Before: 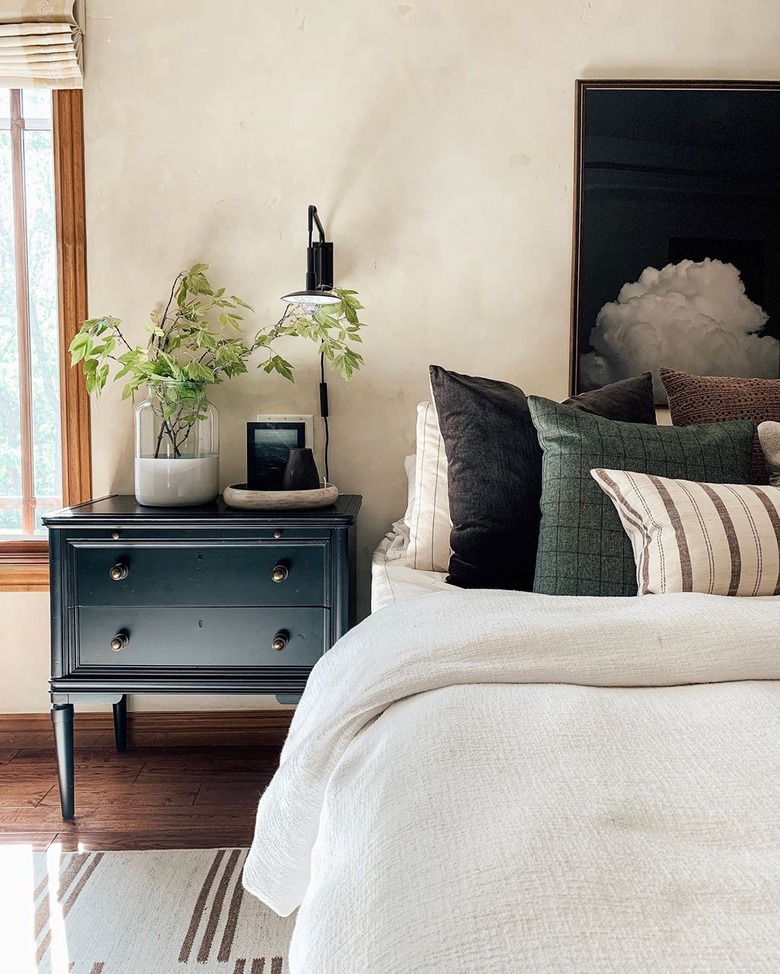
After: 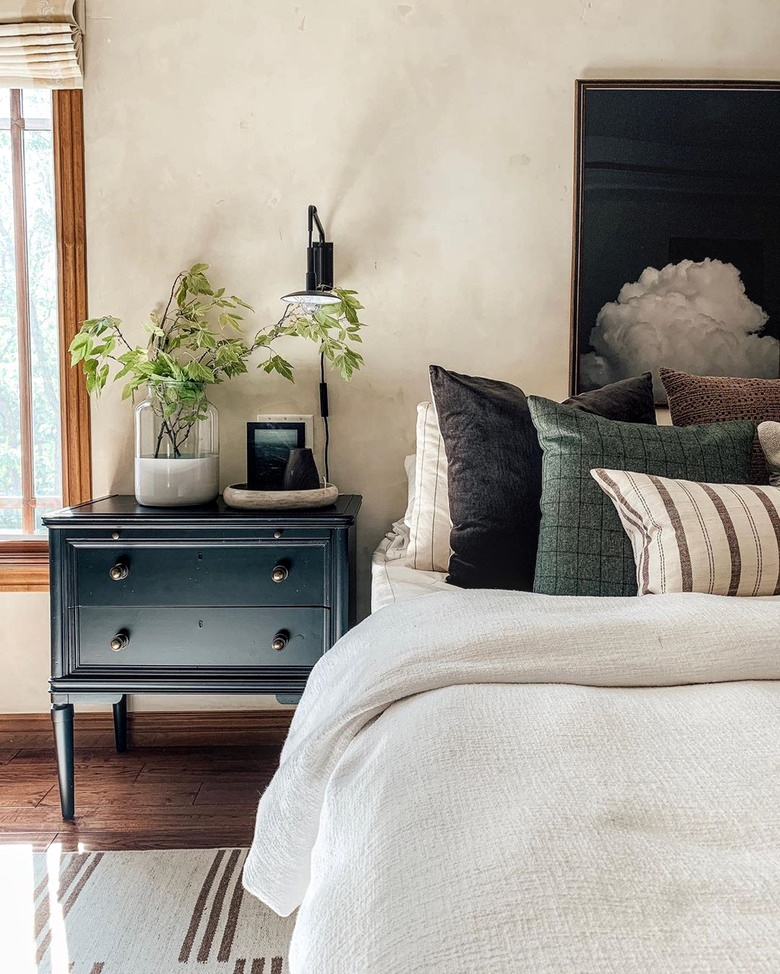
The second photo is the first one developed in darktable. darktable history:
tone curve: curves: ch1 [(0, 0) (0.108, 0.197) (0.5, 0.5) (0.681, 0.885) (1, 1)]; ch2 [(0, 0) (0.28, 0.151) (1, 1)], color space Lab, linked channels, preserve colors none
local contrast: on, module defaults
